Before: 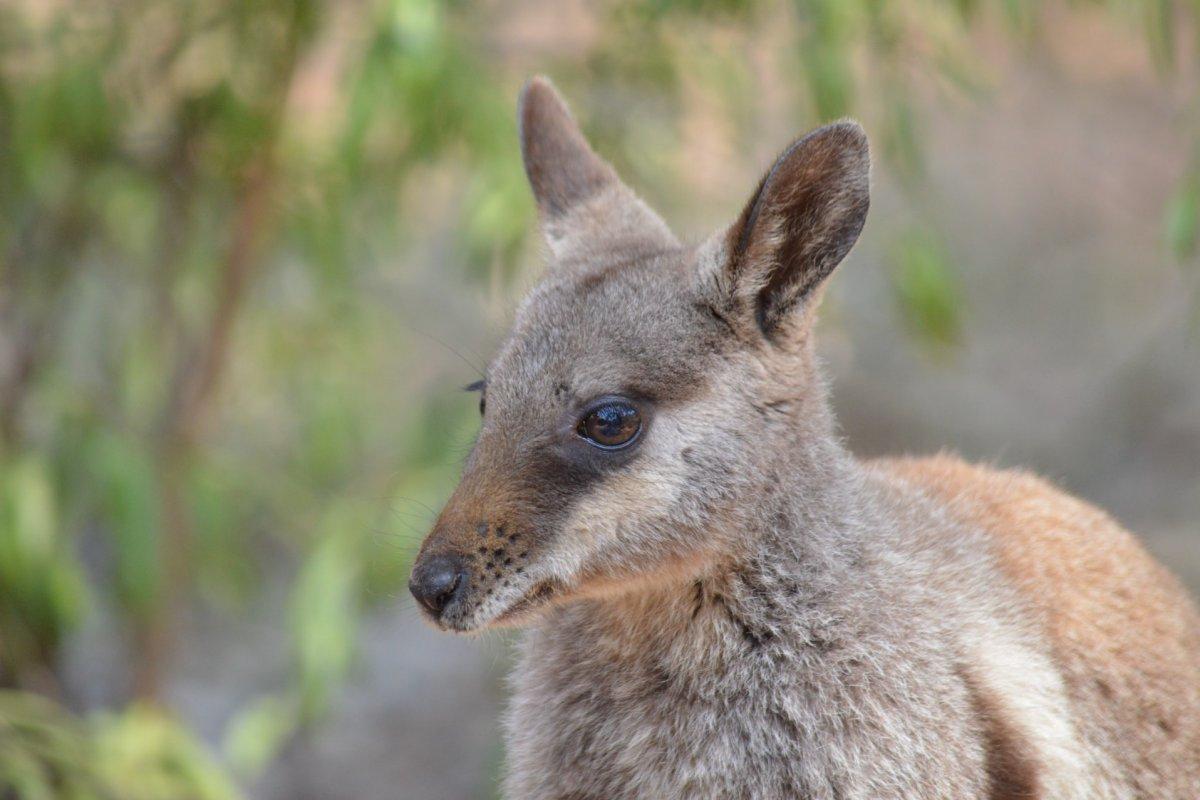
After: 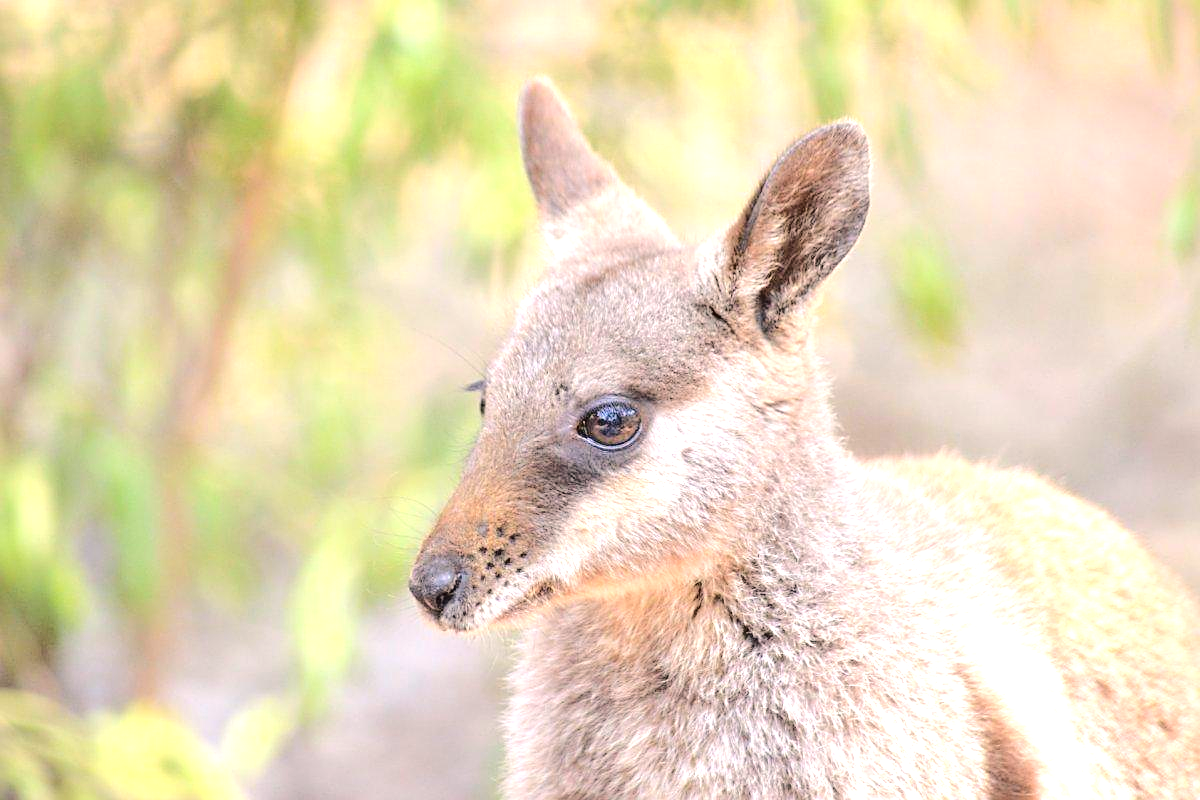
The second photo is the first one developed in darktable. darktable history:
sharpen: on, module defaults
tone curve: curves: ch0 [(0, 0) (0.003, 0.013) (0.011, 0.012) (0.025, 0.011) (0.044, 0.016) (0.069, 0.029) (0.1, 0.045) (0.136, 0.074) (0.177, 0.123) (0.224, 0.207) (0.277, 0.313) (0.335, 0.414) (0.399, 0.509) (0.468, 0.599) (0.543, 0.663) (0.623, 0.728) (0.709, 0.79) (0.801, 0.854) (0.898, 0.925) (1, 1)], color space Lab, independent channels, preserve colors none
exposure: black level correction -0.002, exposure 1.334 EV, compensate highlight preservation false
color correction: highlights a* 5.9, highlights b* 4.74
